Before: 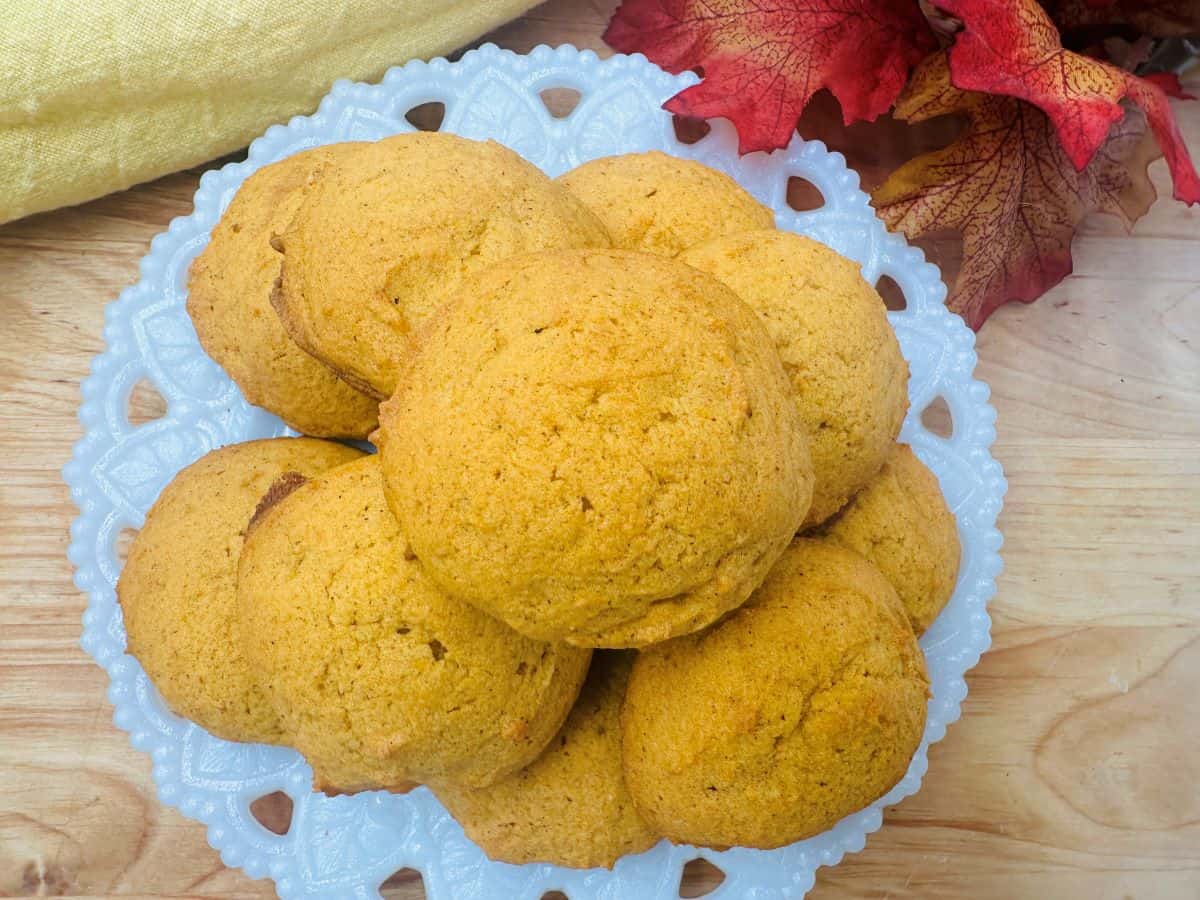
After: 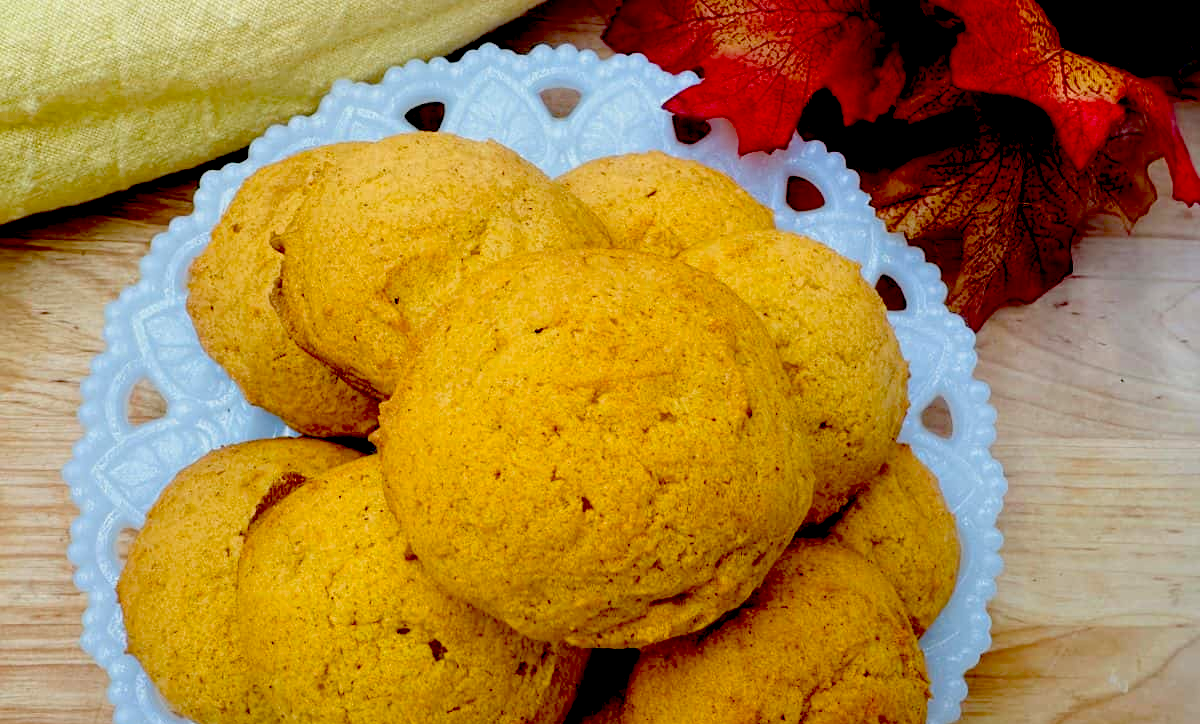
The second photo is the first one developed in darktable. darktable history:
crop: bottom 19.55%
exposure: black level correction 0.099, exposure -0.087 EV, compensate highlight preservation false
